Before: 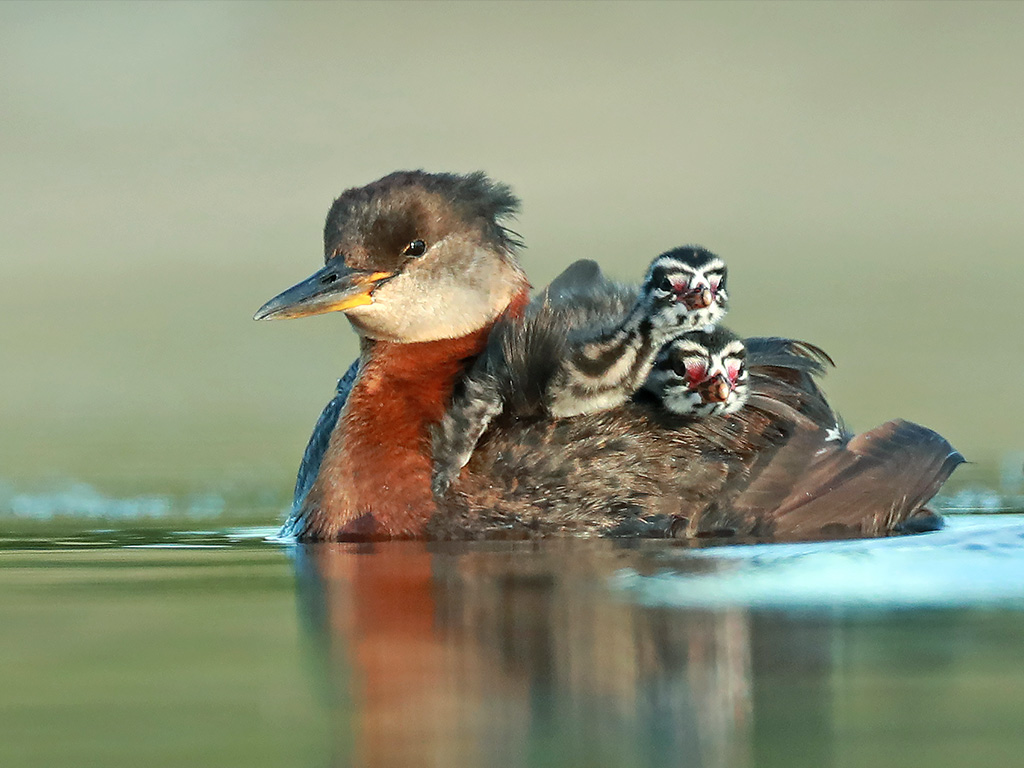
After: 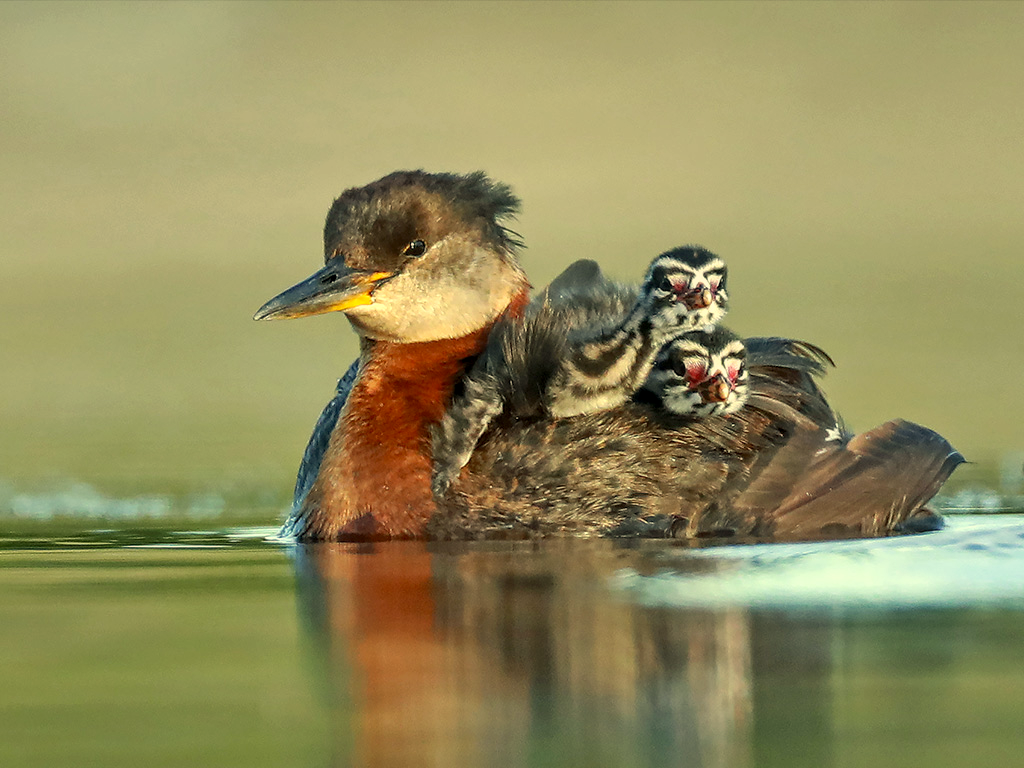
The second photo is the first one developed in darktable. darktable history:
color correction: highlights a* 2.65, highlights b* 23.27
local contrast: on, module defaults
shadows and highlights: soften with gaussian
